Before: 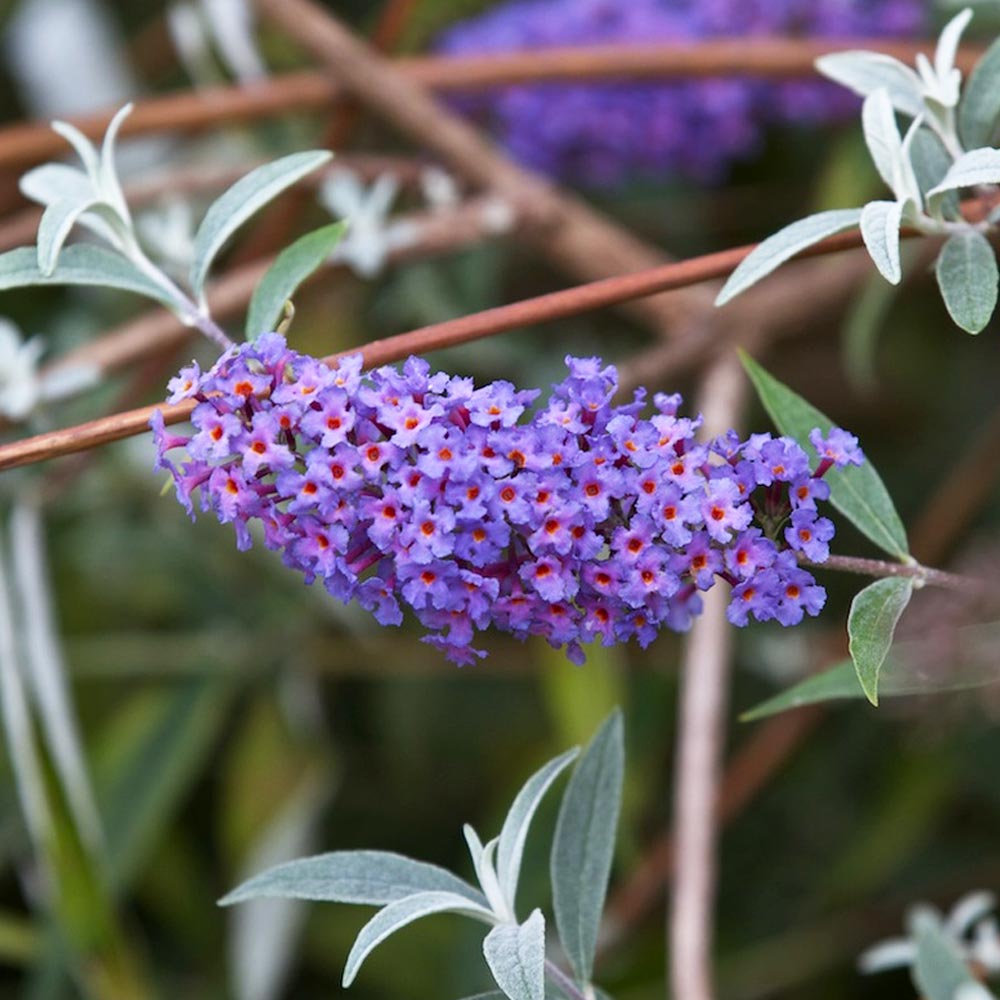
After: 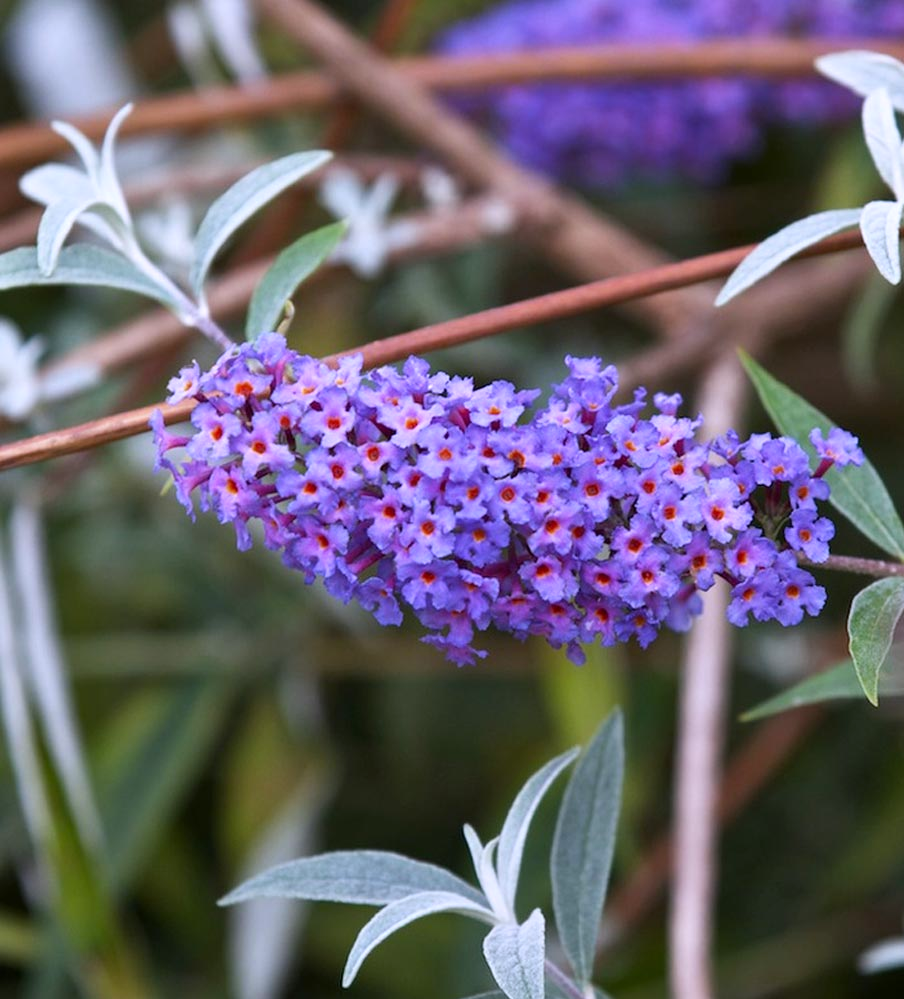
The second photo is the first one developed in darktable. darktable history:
white balance: red 1.004, blue 1.096
crop: right 9.509%, bottom 0.031%
